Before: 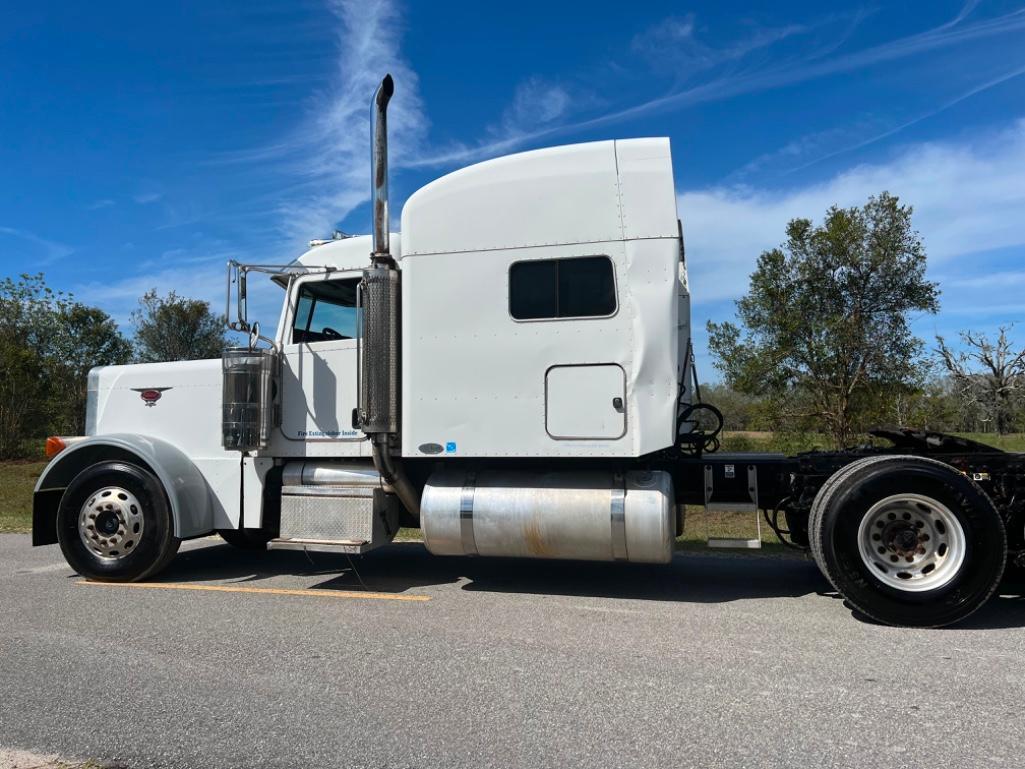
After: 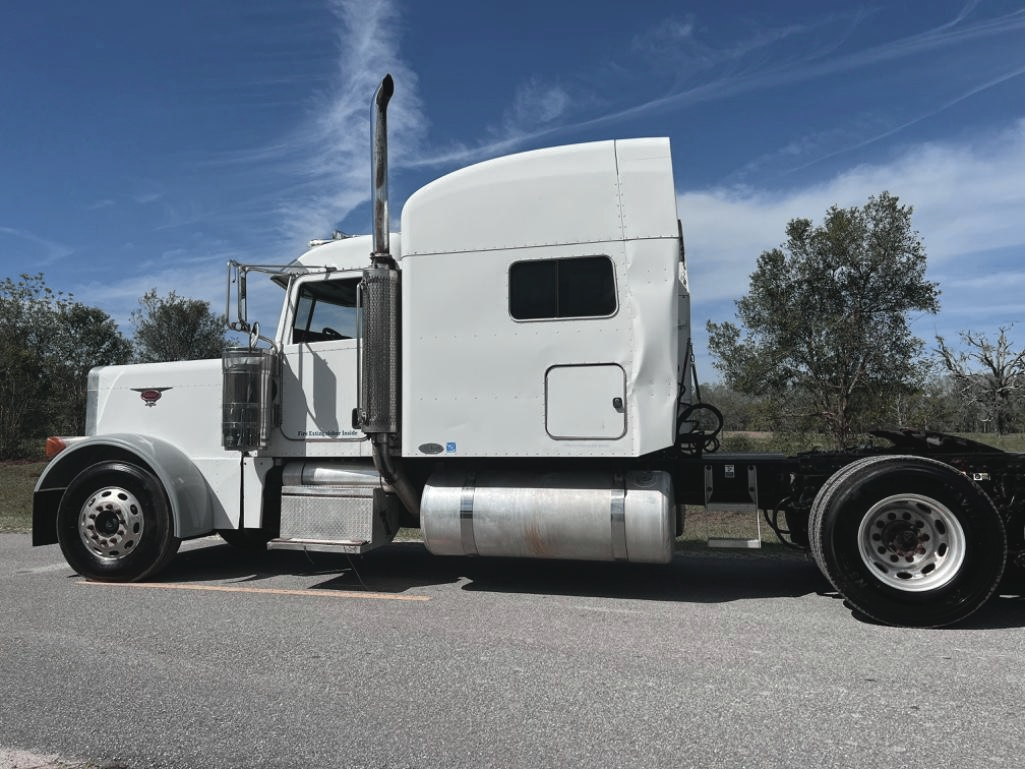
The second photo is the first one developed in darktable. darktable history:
color correction: highlights b* 0.002, saturation 0.586
tone curve: curves: ch0 [(0, 0.046) (0.04, 0.074) (0.883, 0.858) (1, 1)]; ch1 [(0, 0) (0.146, 0.159) (0.338, 0.365) (0.417, 0.455) (0.489, 0.486) (0.504, 0.502) (0.529, 0.537) (0.563, 0.567) (1, 1)]; ch2 [(0, 0) (0.307, 0.298) (0.388, 0.375) (0.443, 0.456) (0.485, 0.492) (0.544, 0.525) (1, 1)], color space Lab, independent channels, preserve colors none
